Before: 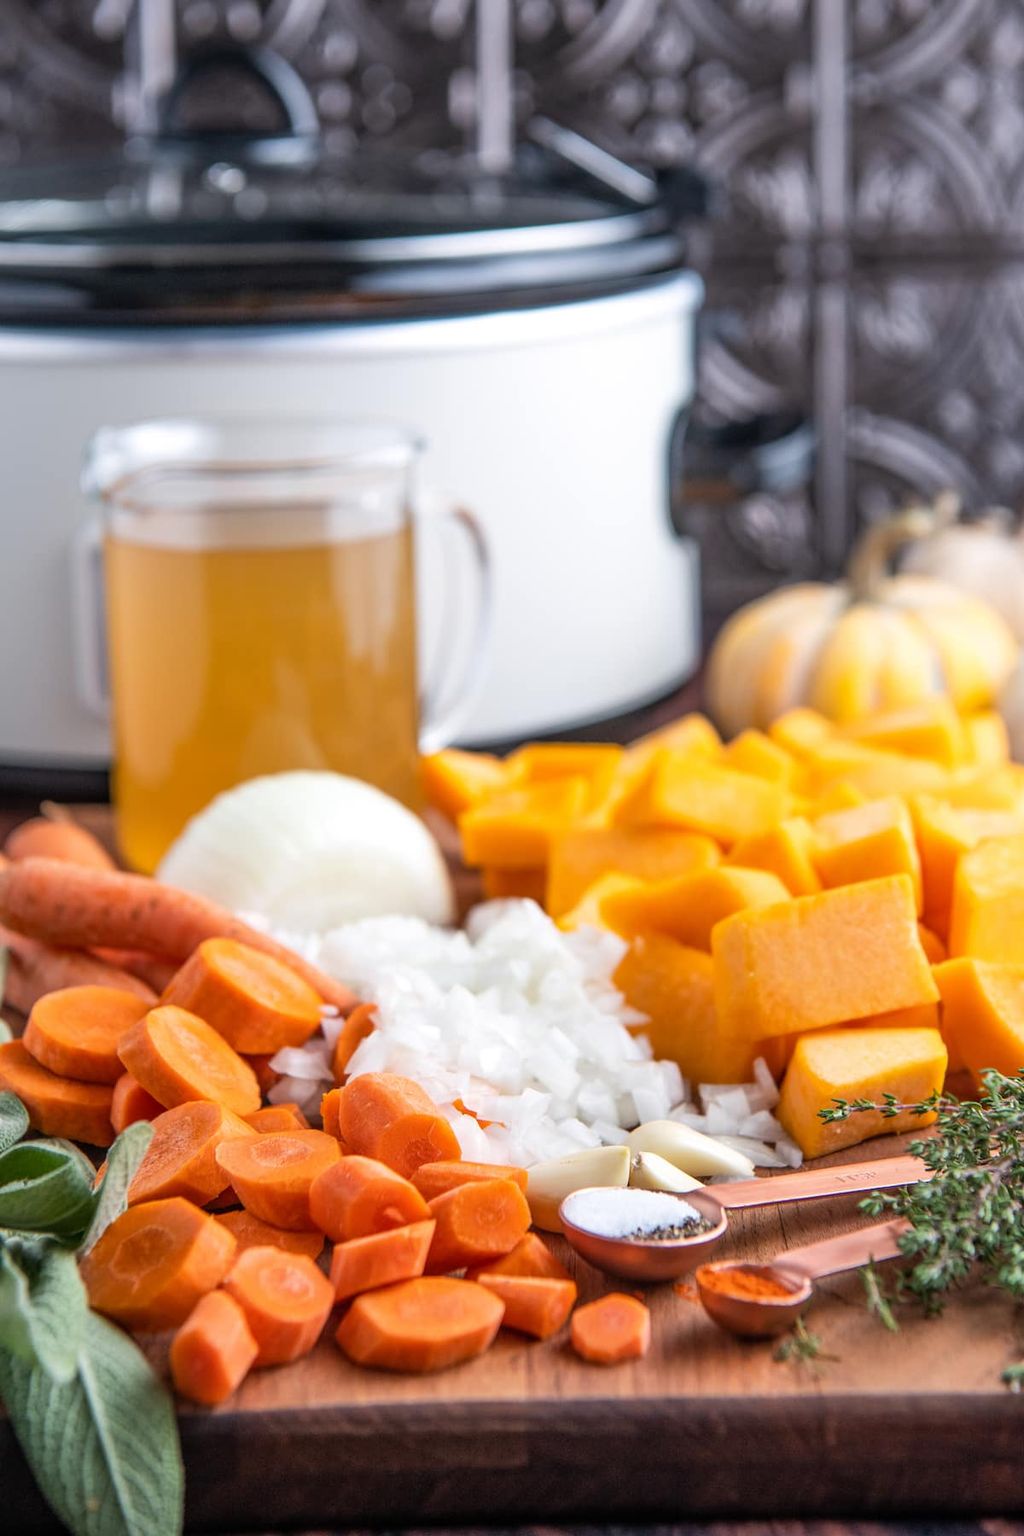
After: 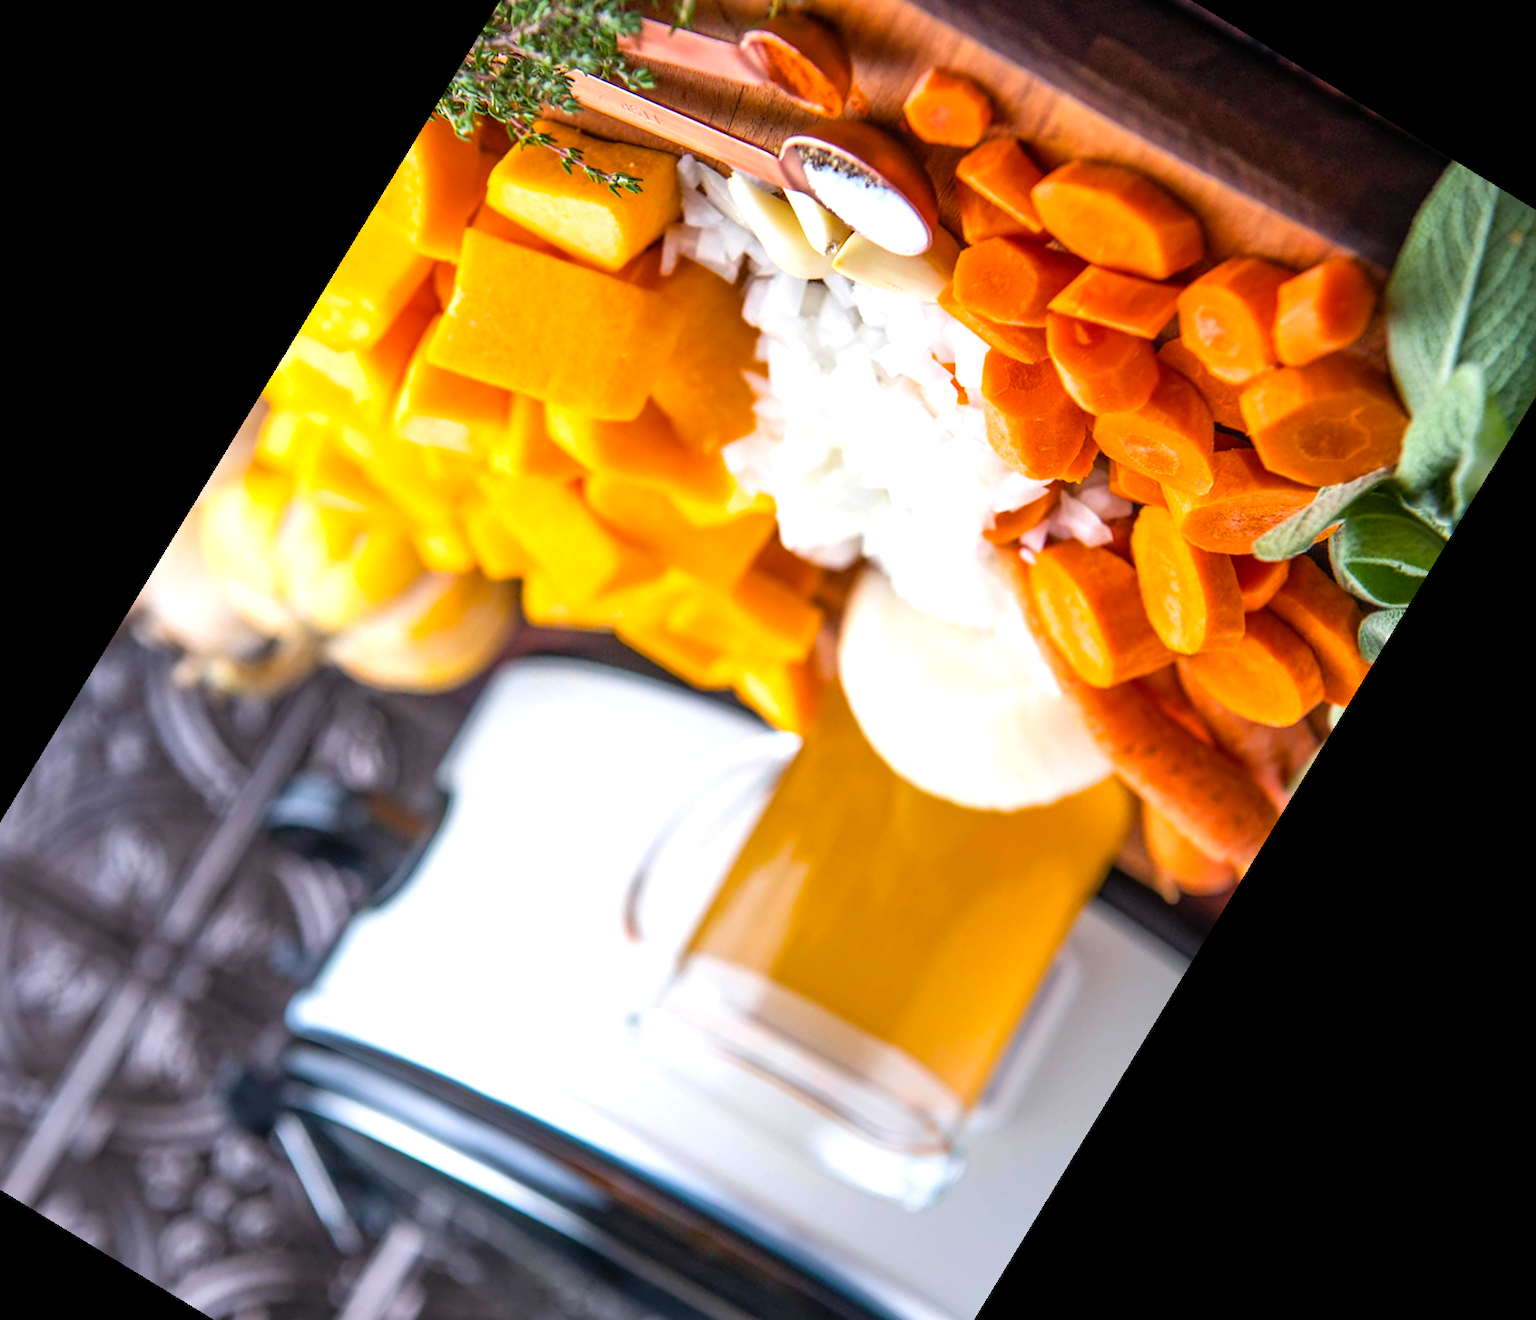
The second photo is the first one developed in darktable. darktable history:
crop and rotate: angle 148.68°, left 9.111%, top 15.603%, right 4.588%, bottom 17.041%
color balance rgb: perceptual saturation grading › global saturation 36%, perceptual brilliance grading › global brilliance 10%, global vibrance 20%
